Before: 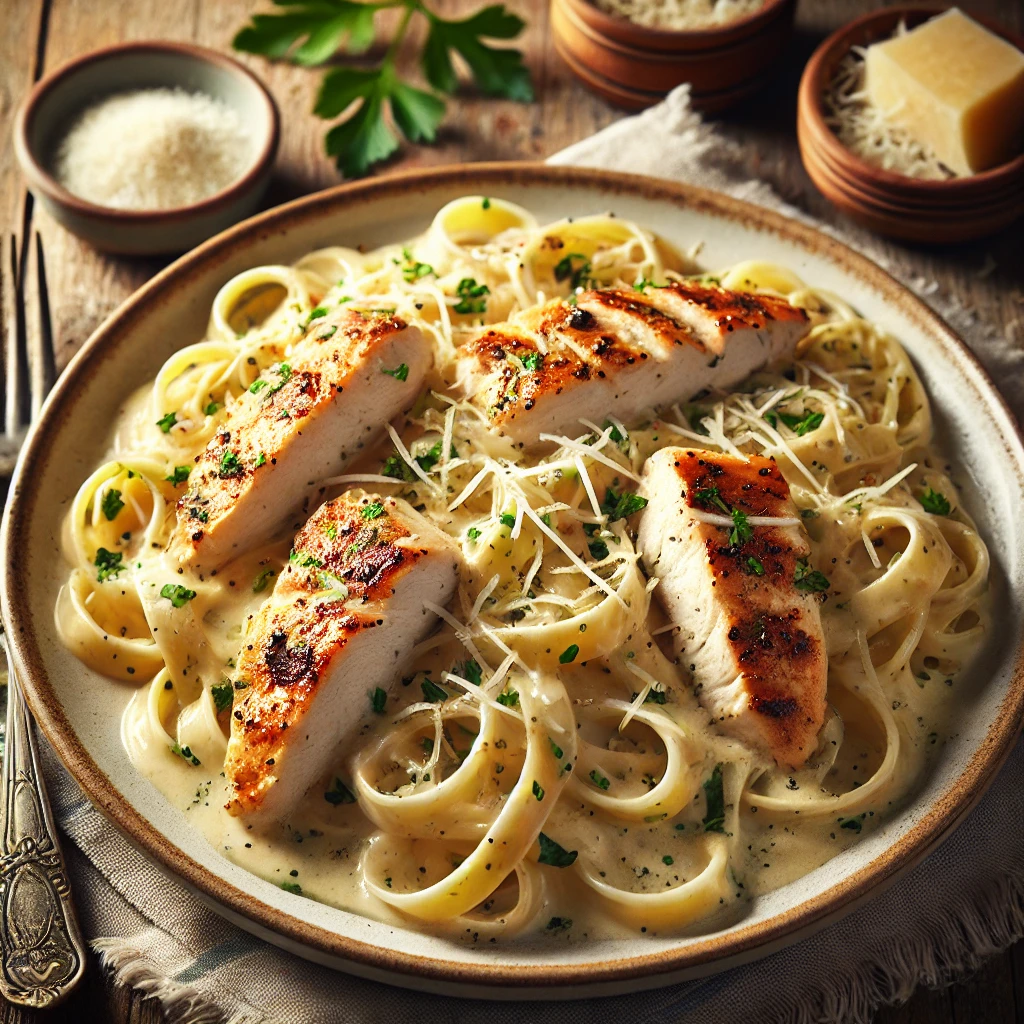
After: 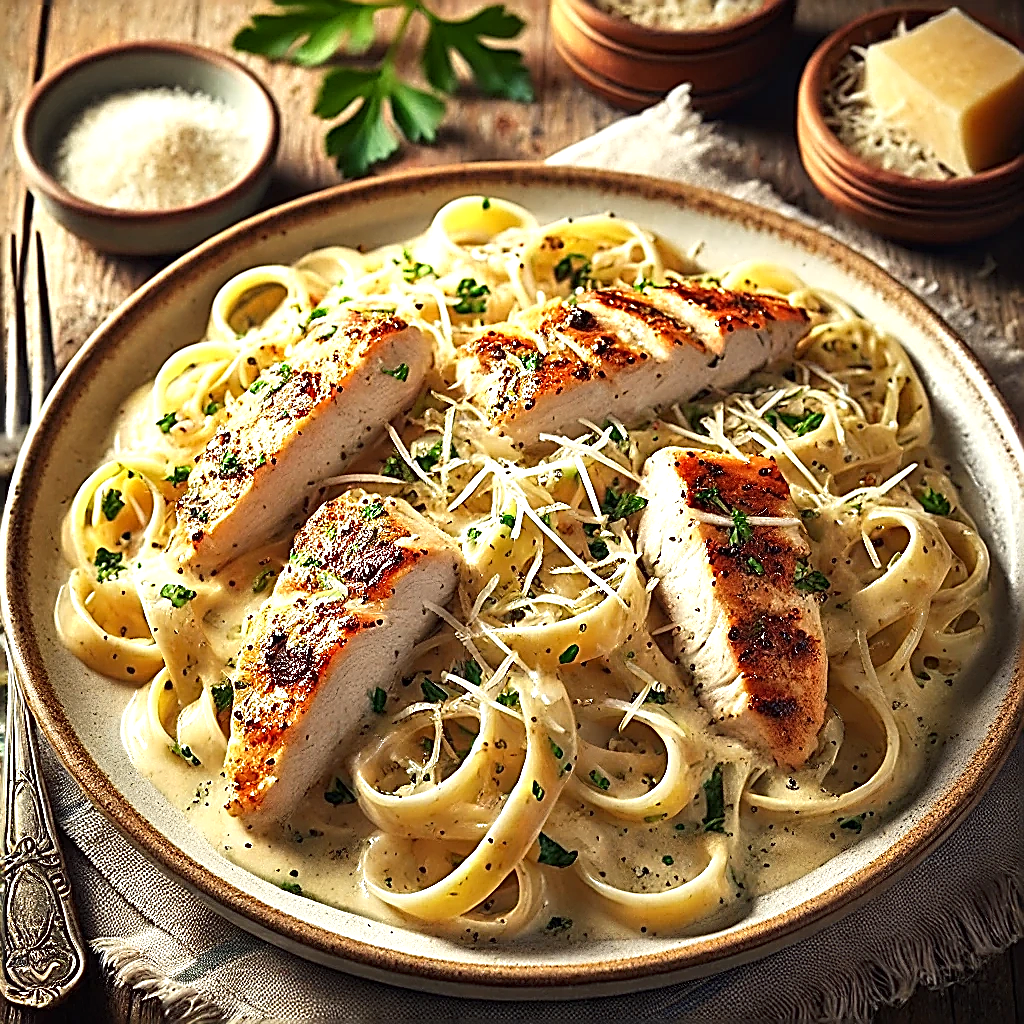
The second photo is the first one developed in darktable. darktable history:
sharpen: amount 1.878
local contrast: mode bilateral grid, contrast 28, coarseness 16, detail 116%, midtone range 0.2
exposure: exposure 0.375 EV, compensate highlight preservation false
